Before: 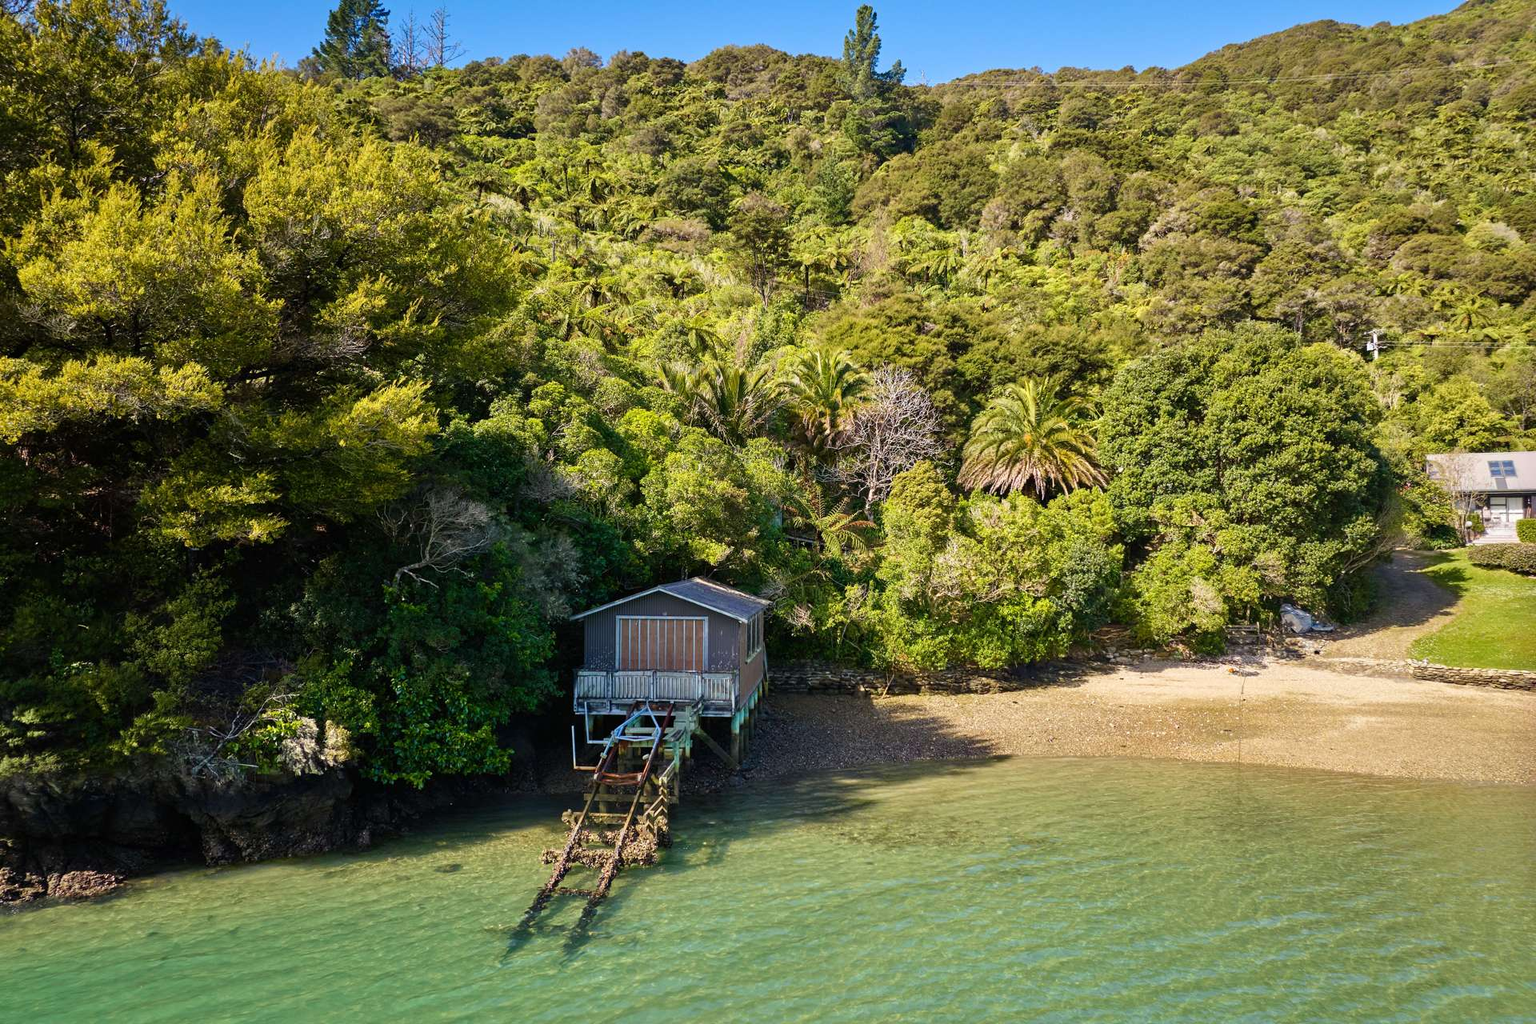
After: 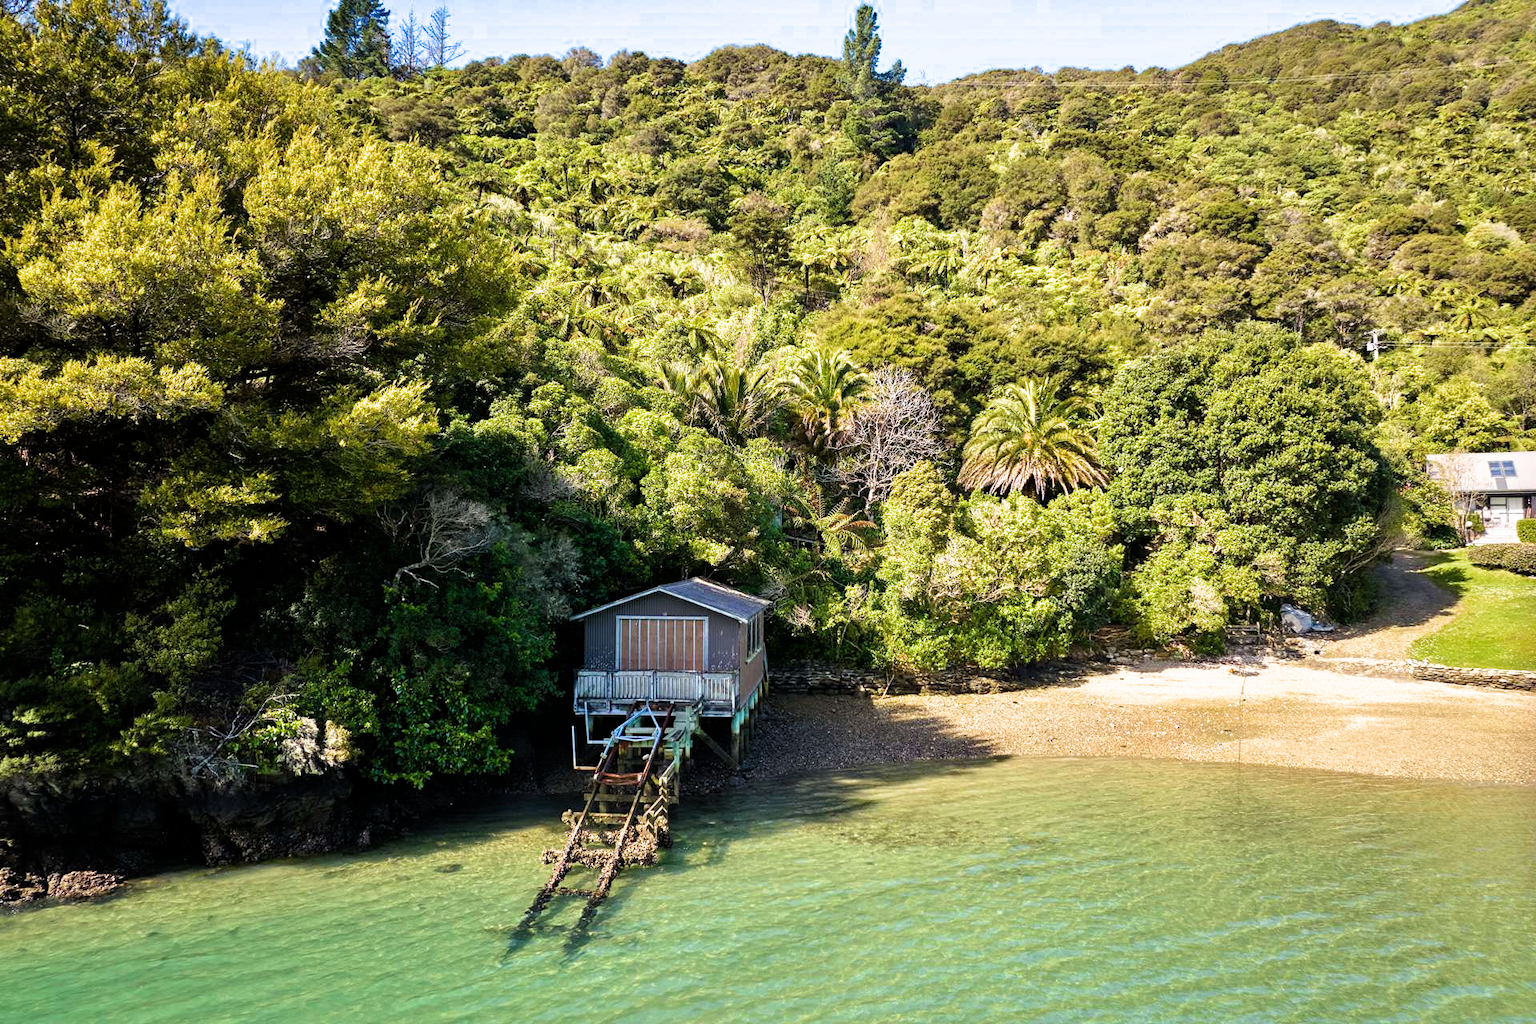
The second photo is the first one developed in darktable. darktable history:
filmic rgb: black relative exposure -12.8 EV, white relative exposure 2.8 EV, threshold 3 EV, target black luminance 0%, hardness 8.54, latitude 70.41%, contrast 1.133, shadows ↔ highlights balance -0.395%, color science v4 (2020), enable highlight reconstruction true
exposure: exposure 0.485 EV, compensate highlight preservation false
